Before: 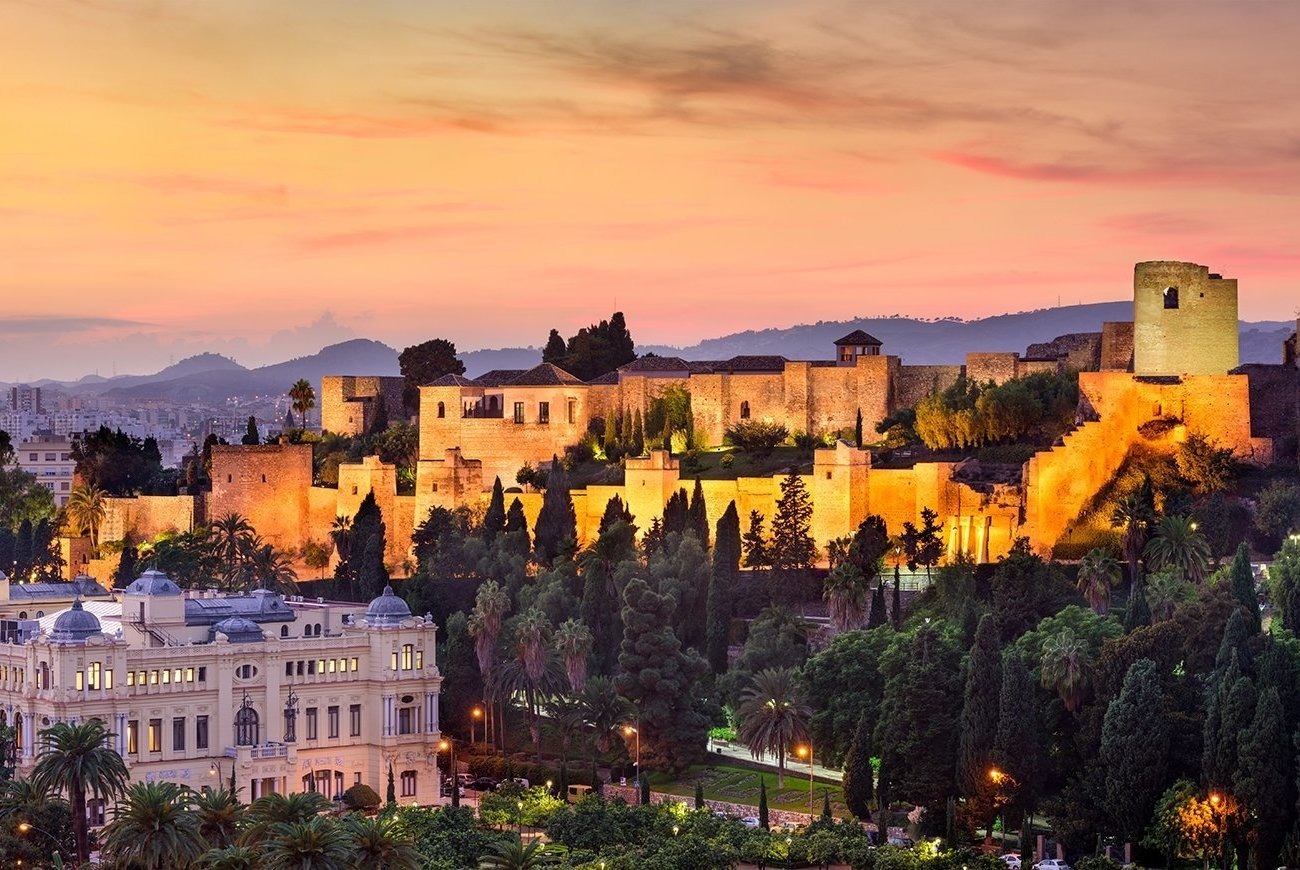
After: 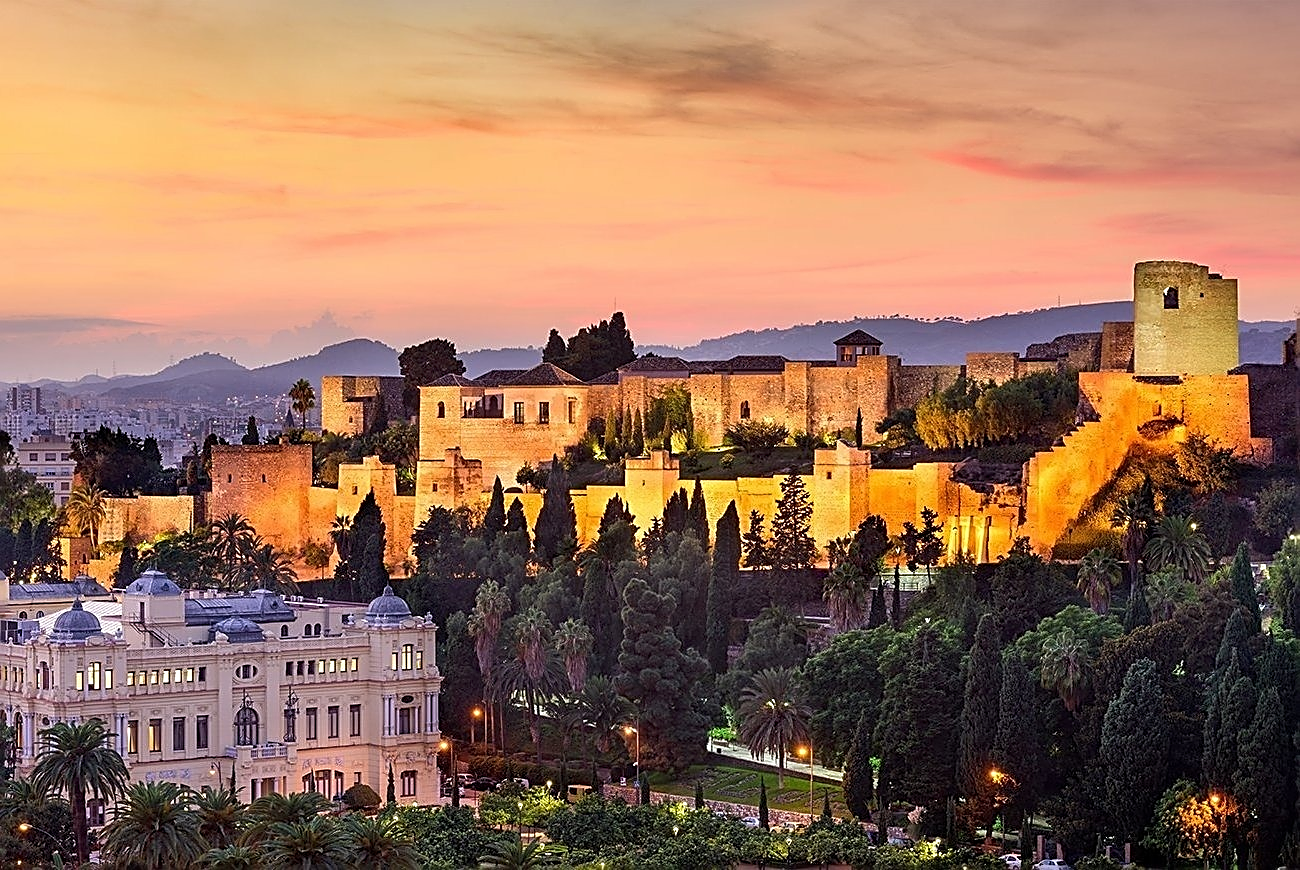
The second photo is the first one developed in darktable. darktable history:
sharpen: amount 0.907
